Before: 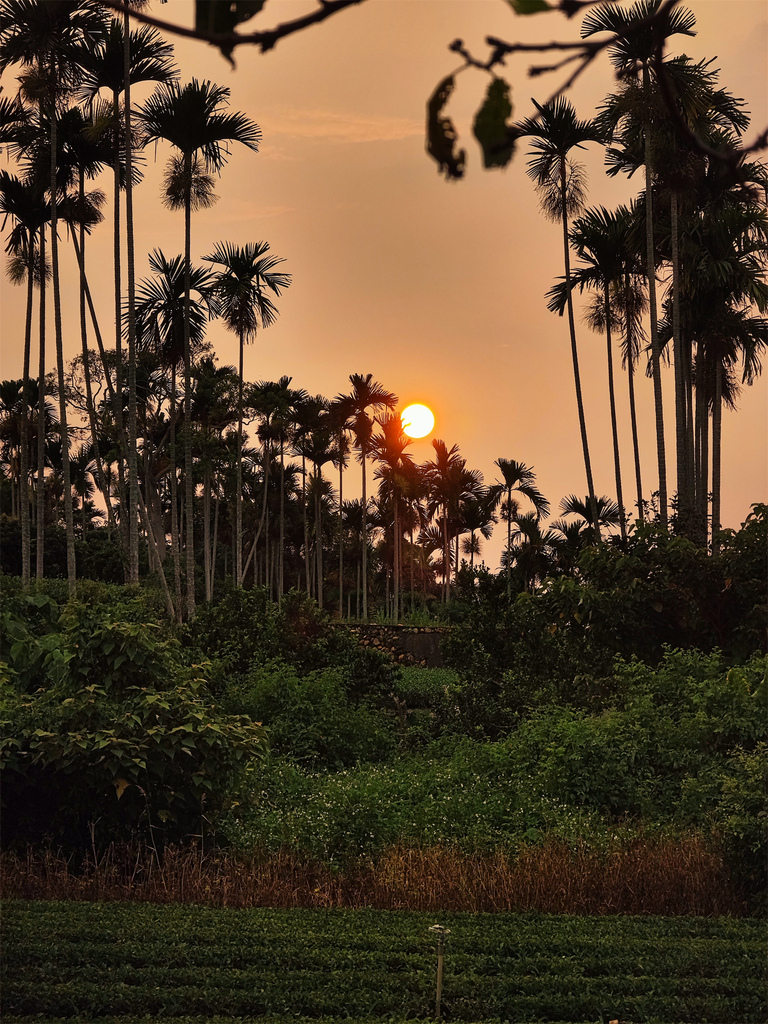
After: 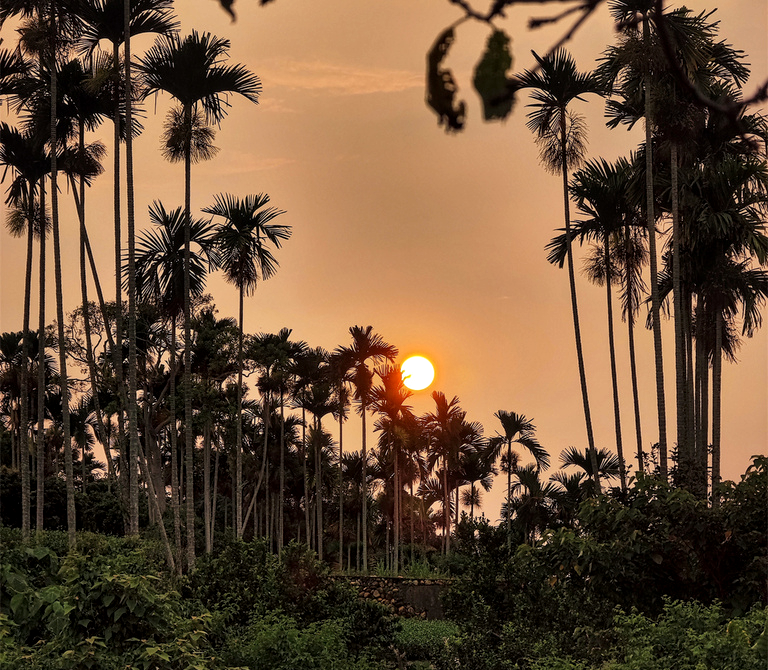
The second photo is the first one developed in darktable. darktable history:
crop and rotate: top 4.77%, bottom 29.794%
local contrast: highlights 92%, shadows 90%, detail 160%, midtone range 0.2
